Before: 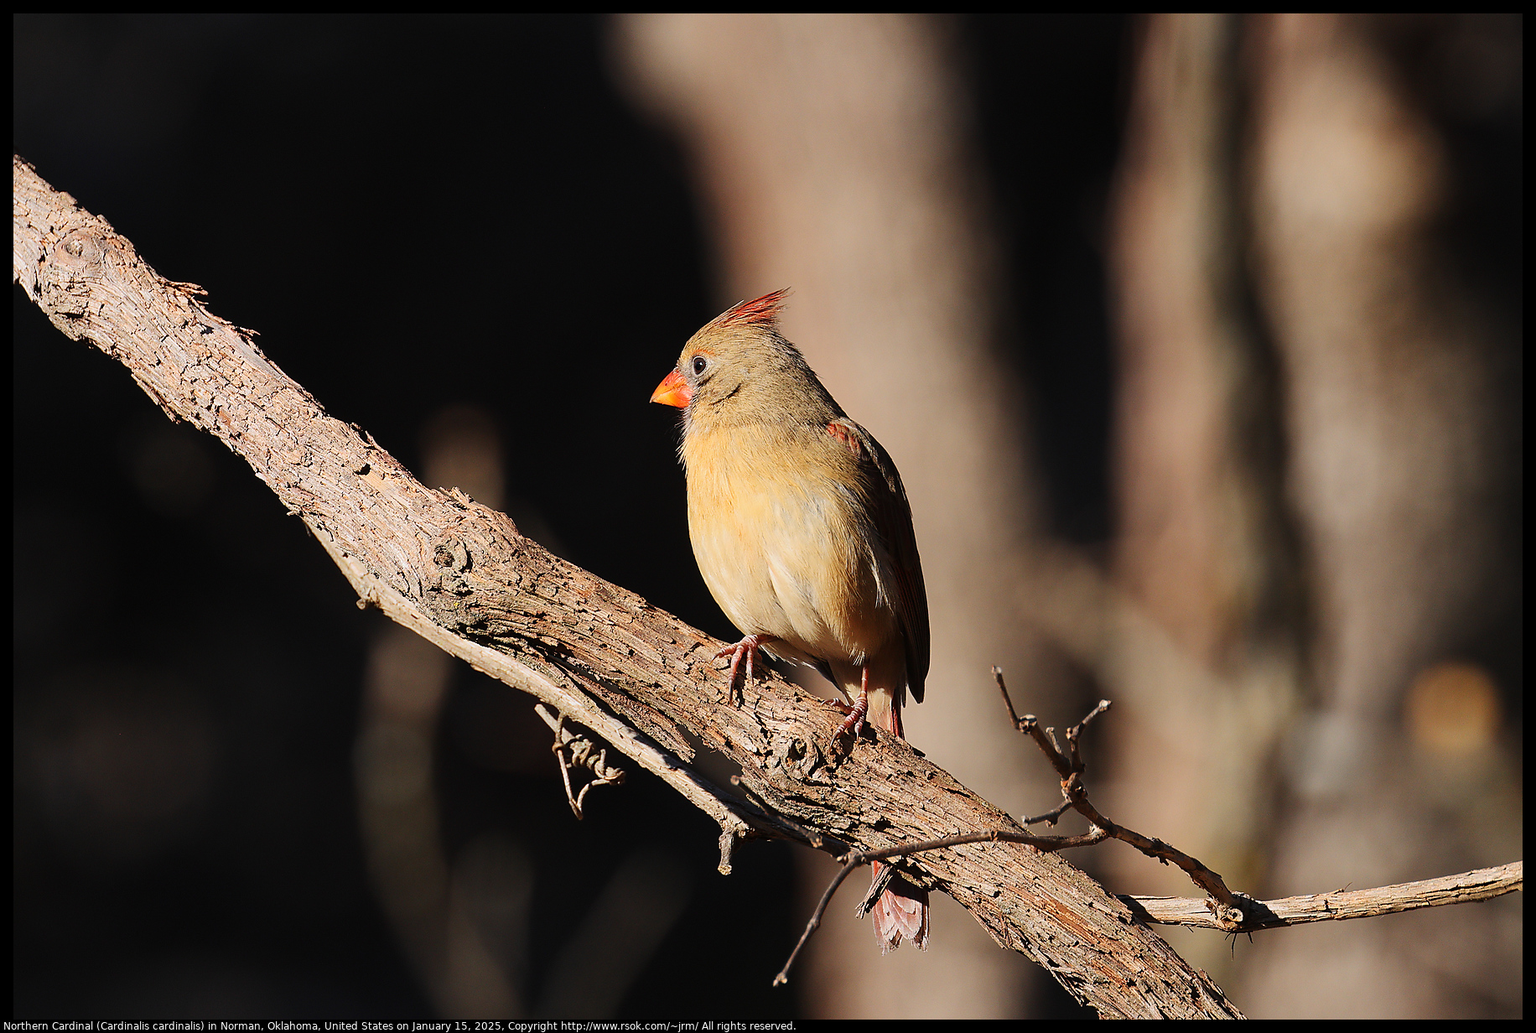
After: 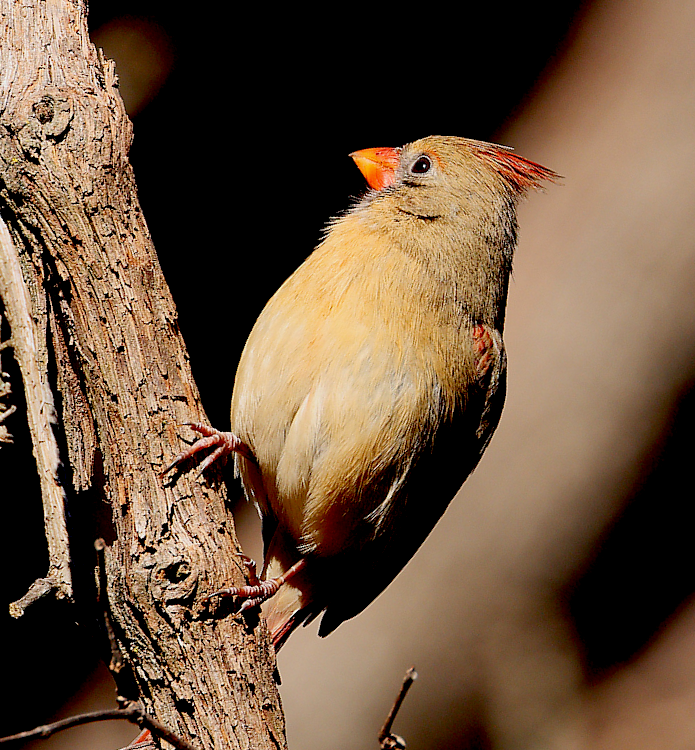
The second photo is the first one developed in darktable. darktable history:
exposure: black level correction 0.028, exposure -0.079 EV, compensate highlight preservation false
crop and rotate: angle -45.31°, top 16.417%, right 0.868%, bottom 11.63%
